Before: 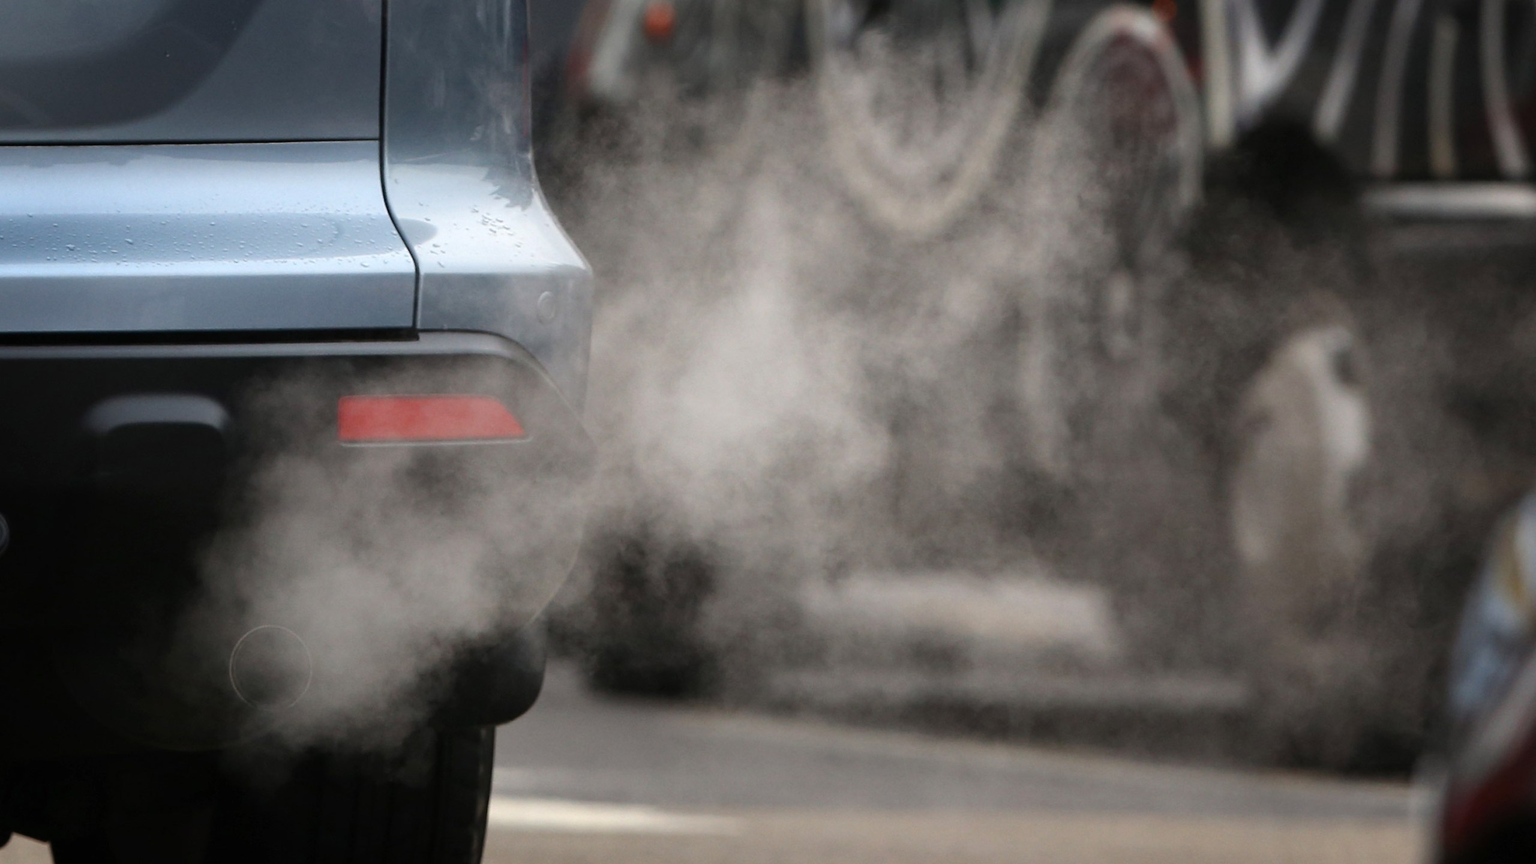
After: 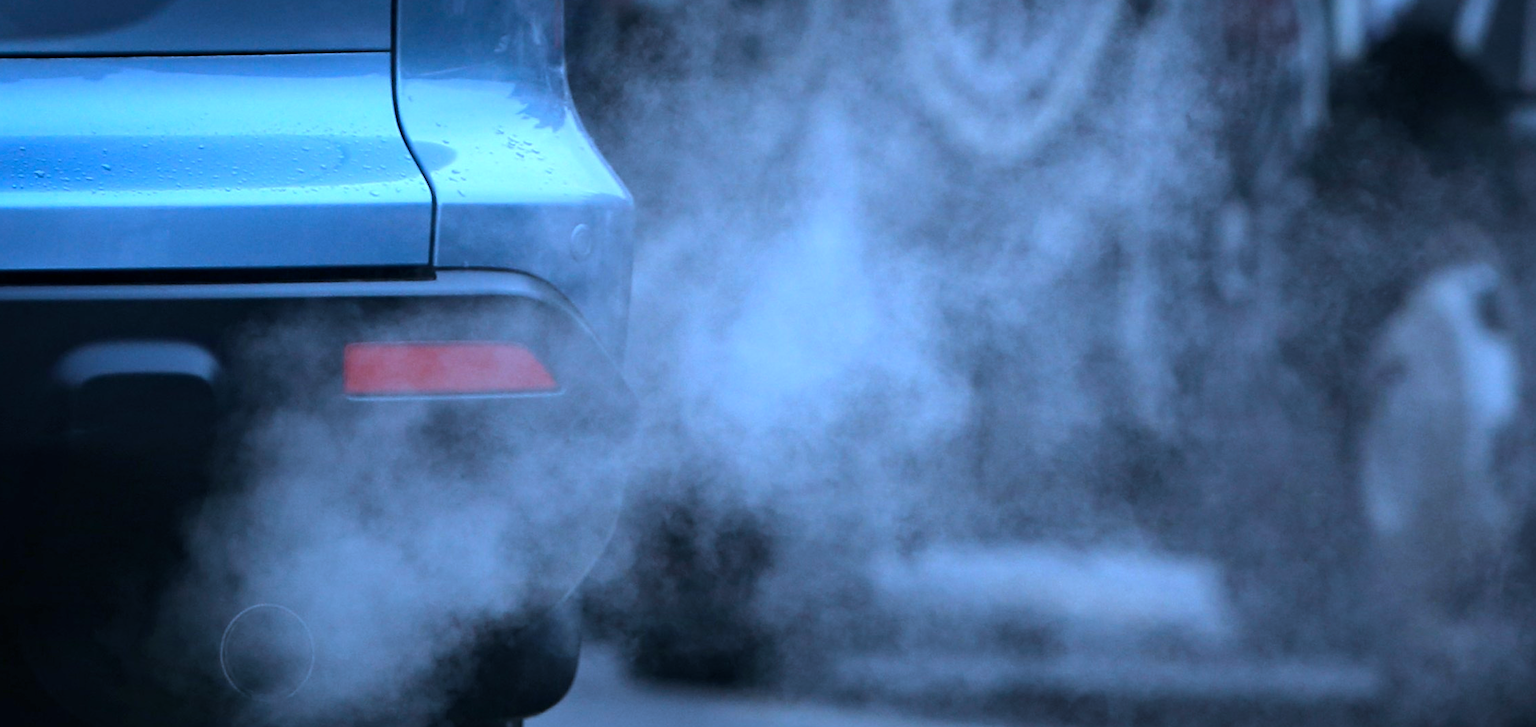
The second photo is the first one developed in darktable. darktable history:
crop and rotate: left 2.373%, top 10.992%, right 9.76%, bottom 15.038%
color calibration: illuminant as shot in camera, x 0.443, y 0.411, temperature 2929.22 K
local contrast: mode bilateral grid, contrast 29, coarseness 15, detail 115%, midtone range 0.2
